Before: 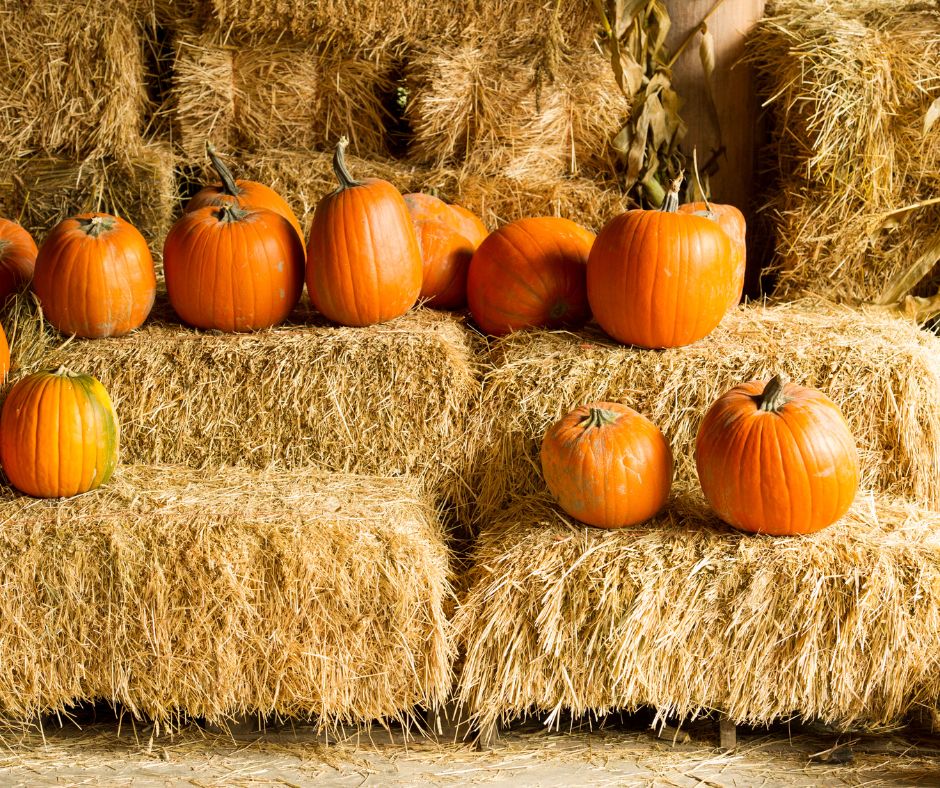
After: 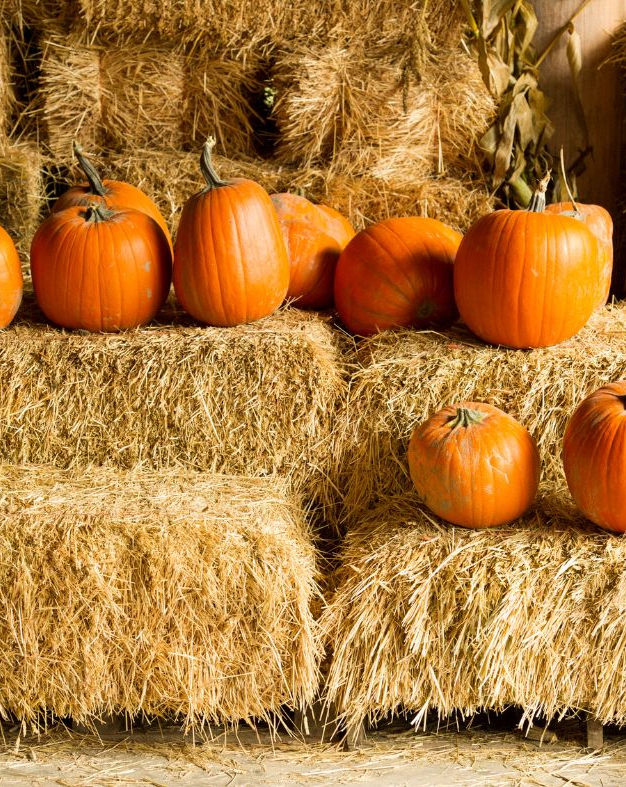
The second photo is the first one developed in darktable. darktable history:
crop and rotate: left 14.352%, right 18.961%
